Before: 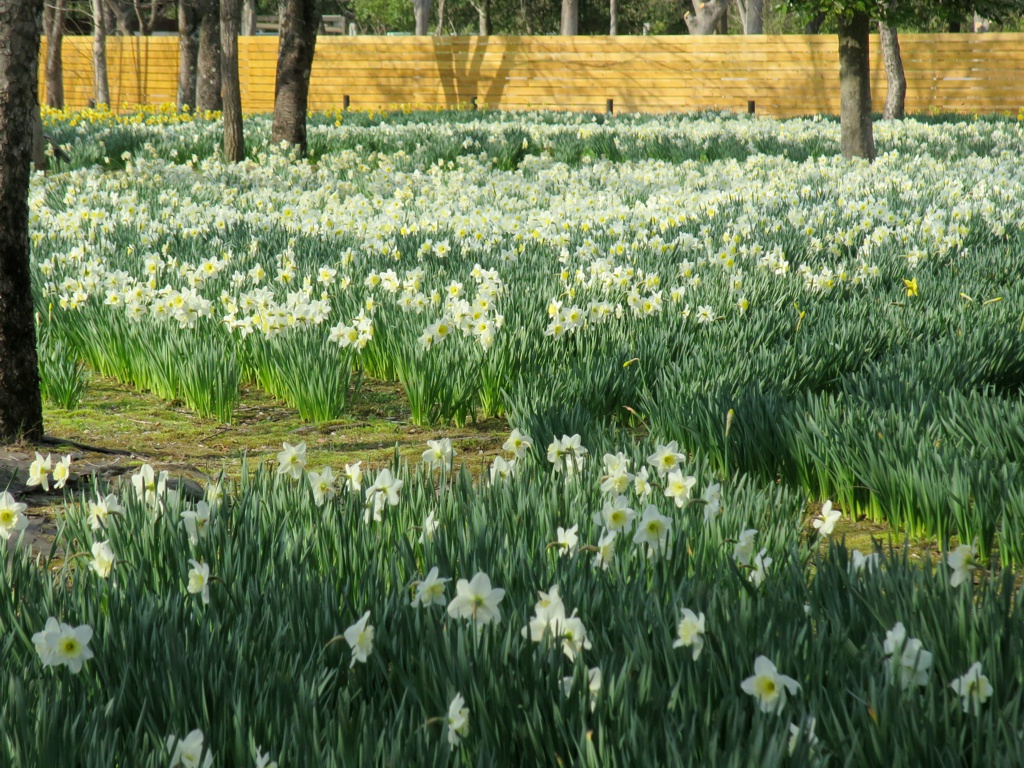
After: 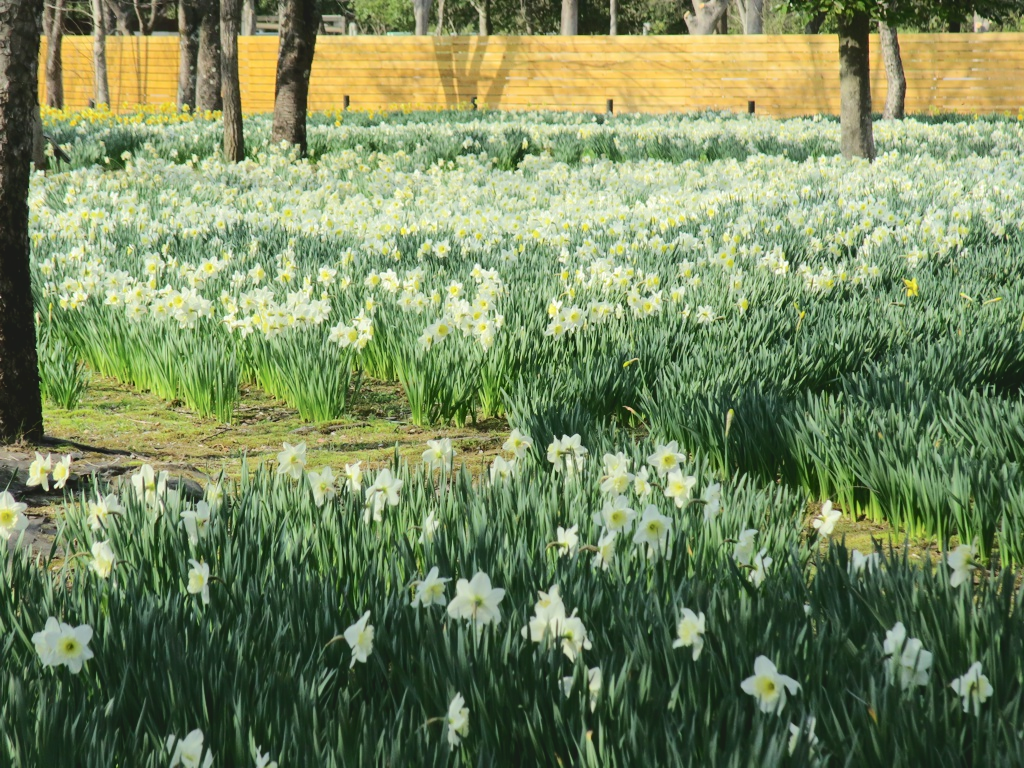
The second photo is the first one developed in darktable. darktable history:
tone curve: curves: ch0 [(0, 0) (0.003, 0.096) (0.011, 0.097) (0.025, 0.096) (0.044, 0.099) (0.069, 0.109) (0.1, 0.129) (0.136, 0.149) (0.177, 0.176) (0.224, 0.22) (0.277, 0.288) (0.335, 0.385) (0.399, 0.49) (0.468, 0.581) (0.543, 0.661) (0.623, 0.729) (0.709, 0.79) (0.801, 0.849) (0.898, 0.912) (1, 1)], color space Lab, independent channels, preserve colors none
